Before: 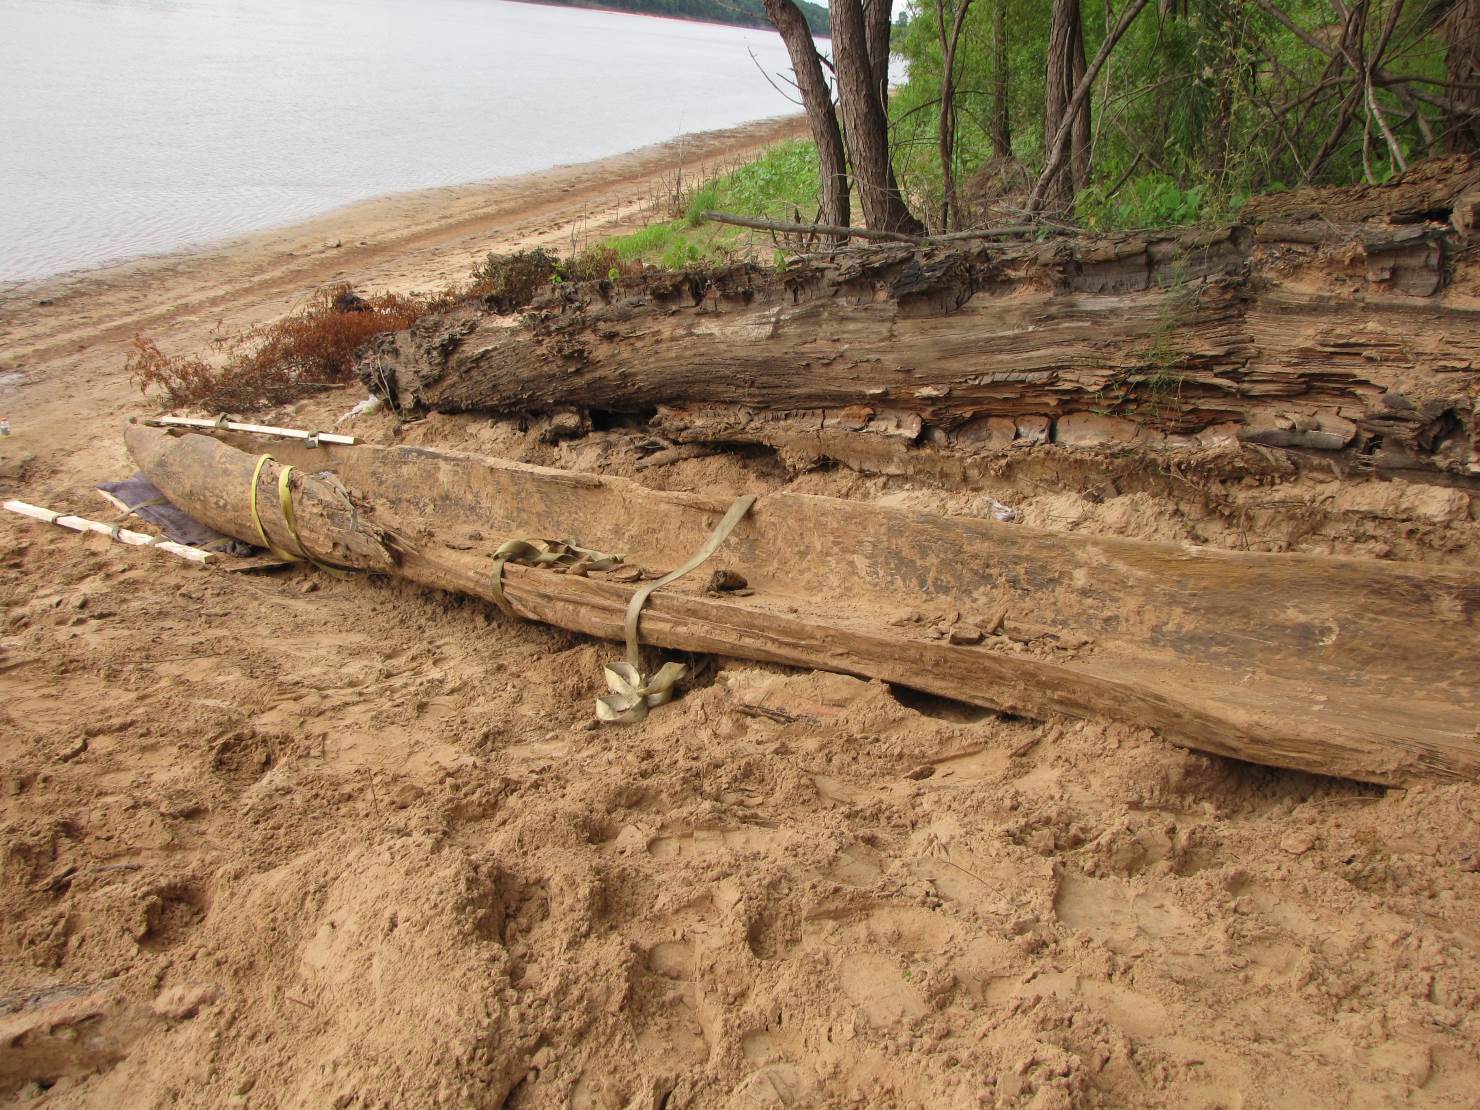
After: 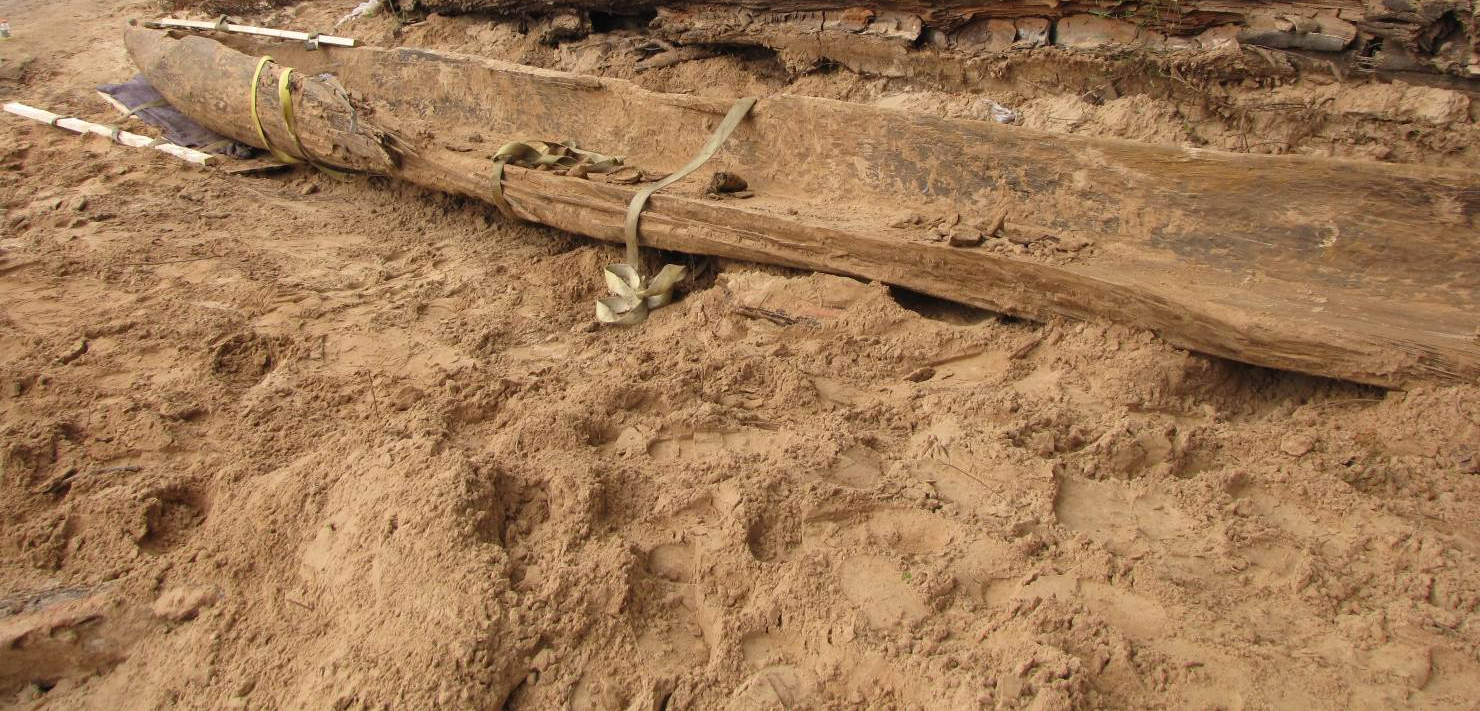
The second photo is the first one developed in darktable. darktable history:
crop and rotate: top 35.941%
